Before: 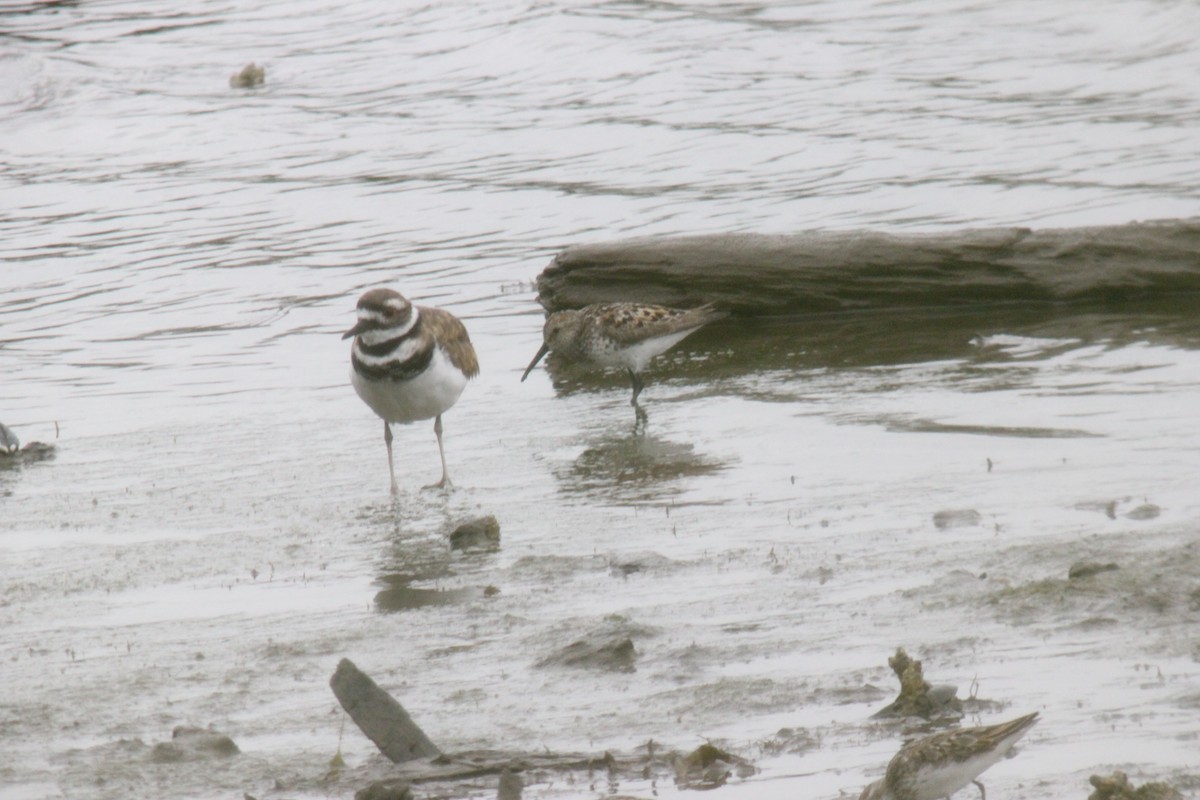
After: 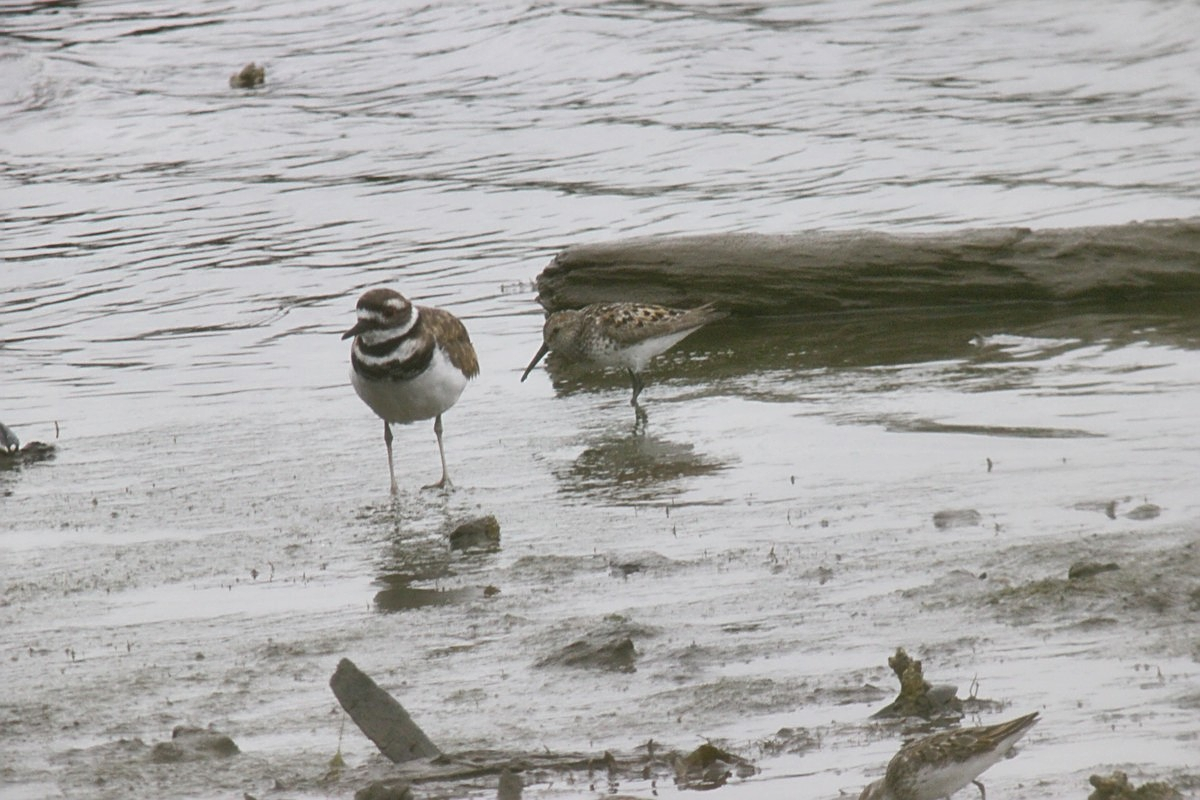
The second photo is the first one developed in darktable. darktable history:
sharpen: amount 0.6
shadows and highlights: soften with gaussian
